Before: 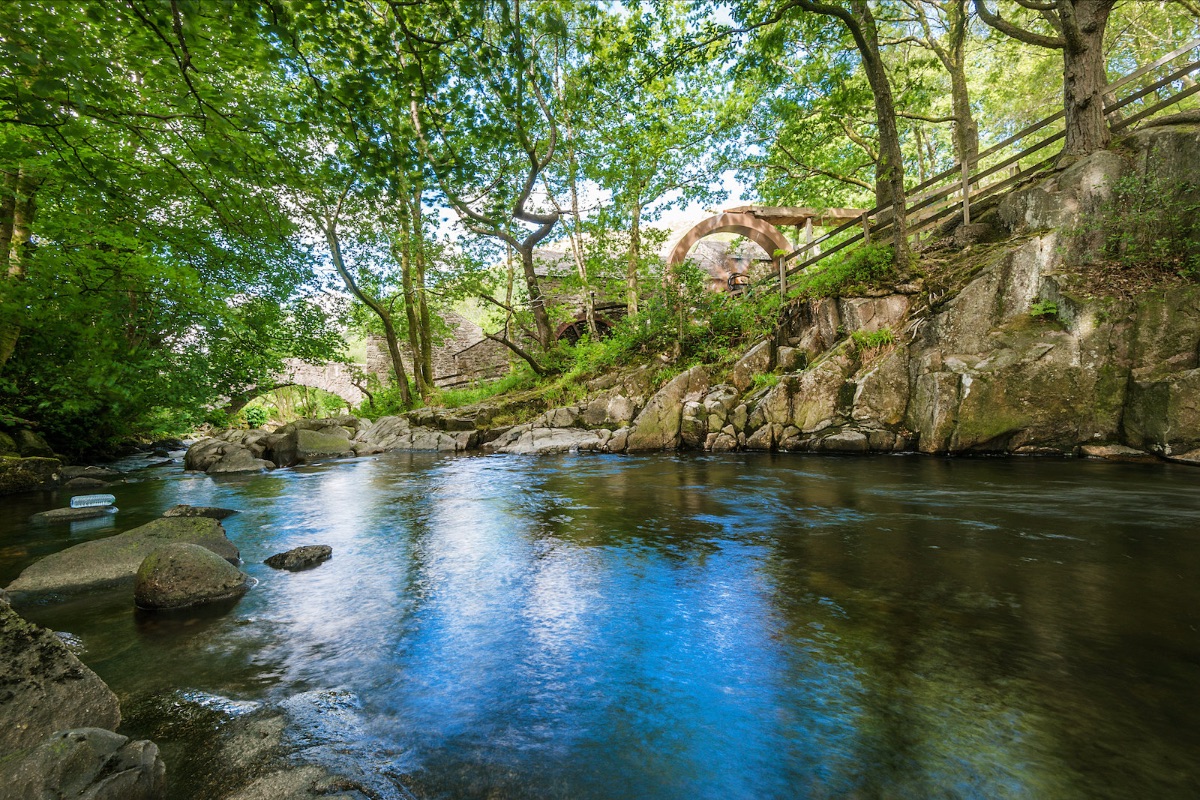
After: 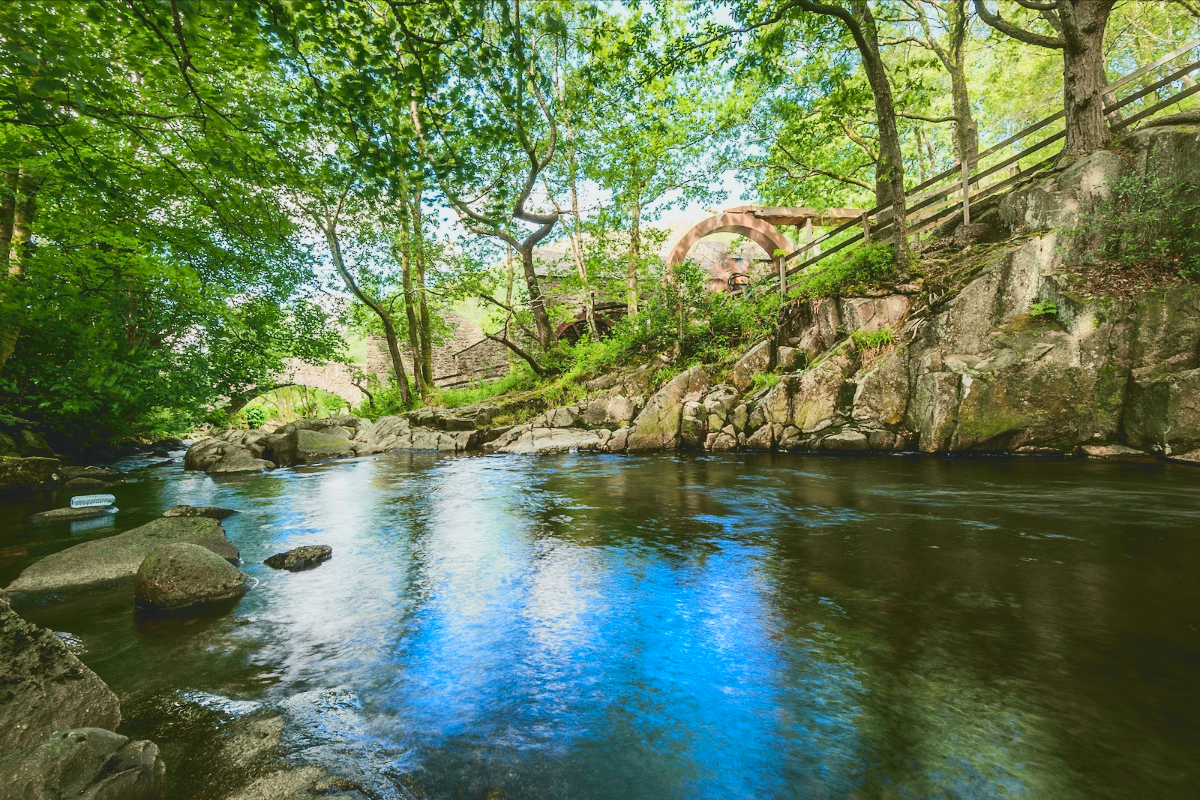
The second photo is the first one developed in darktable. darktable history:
tone curve: curves: ch0 [(0, 0.11) (0.181, 0.223) (0.405, 0.46) (0.456, 0.528) (0.634, 0.728) (0.877, 0.89) (0.984, 0.935)]; ch1 [(0, 0.052) (0.443, 0.43) (0.492, 0.485) (0.566, 0.579) (0.595, 0.625) (0.608, 0.654) (0.65, 0.708) (1, 0.961)]; ch2 [(0, 0) (0.33, 0.301) (0.421, 0.443) (0.447, 0.489) (0.495, 0.492) (0.537, 0.57) (0.586, 0.591) (0.663, 0.686) (1, 1)], color space Lab, independent channels, preserve colors none
